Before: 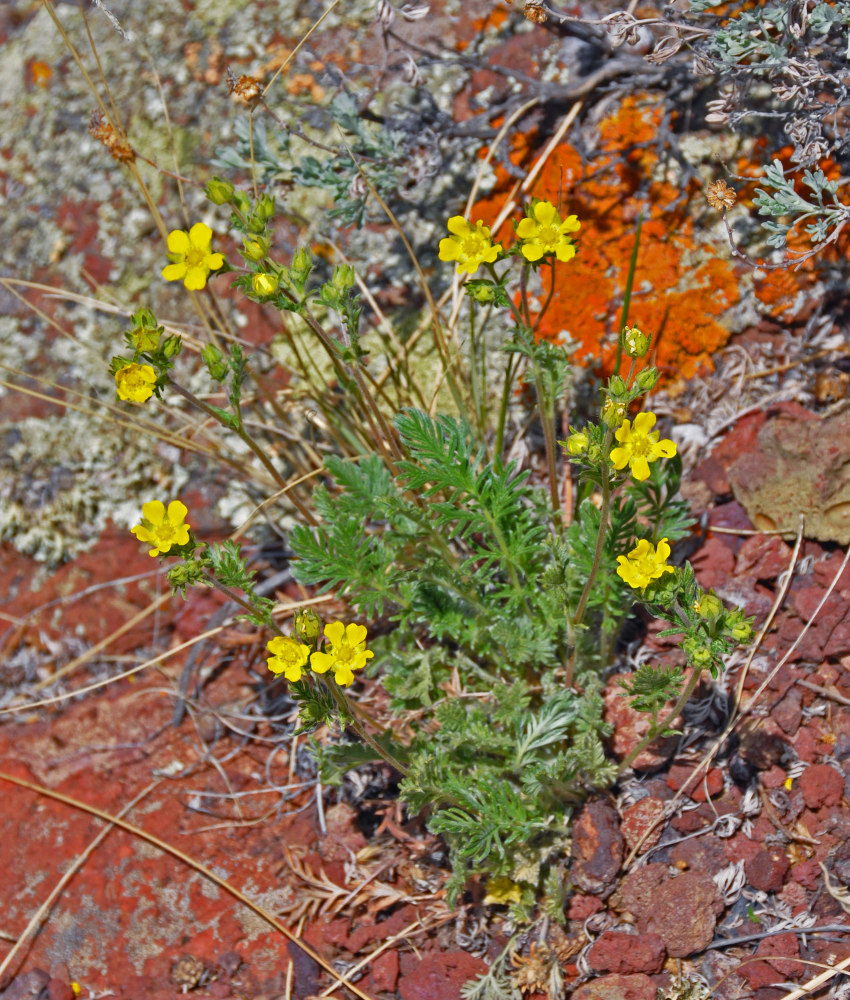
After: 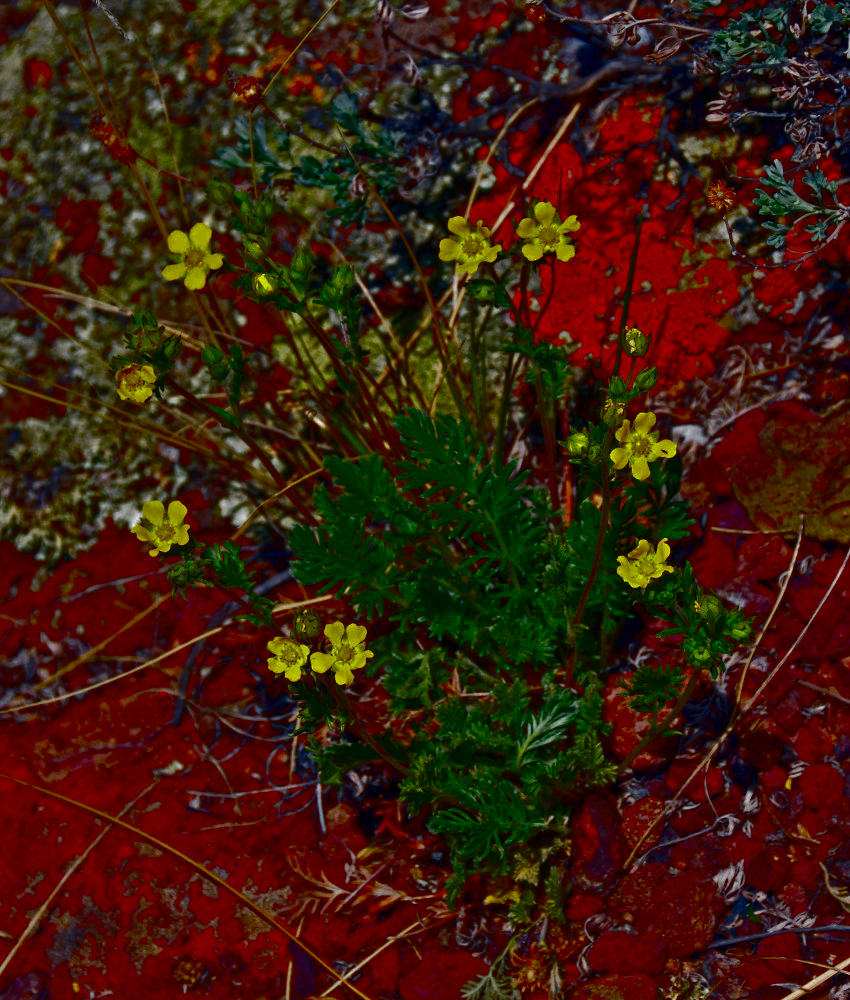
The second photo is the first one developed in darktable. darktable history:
contrast brightness saturation: brightness -0.986, saturation 0.989
